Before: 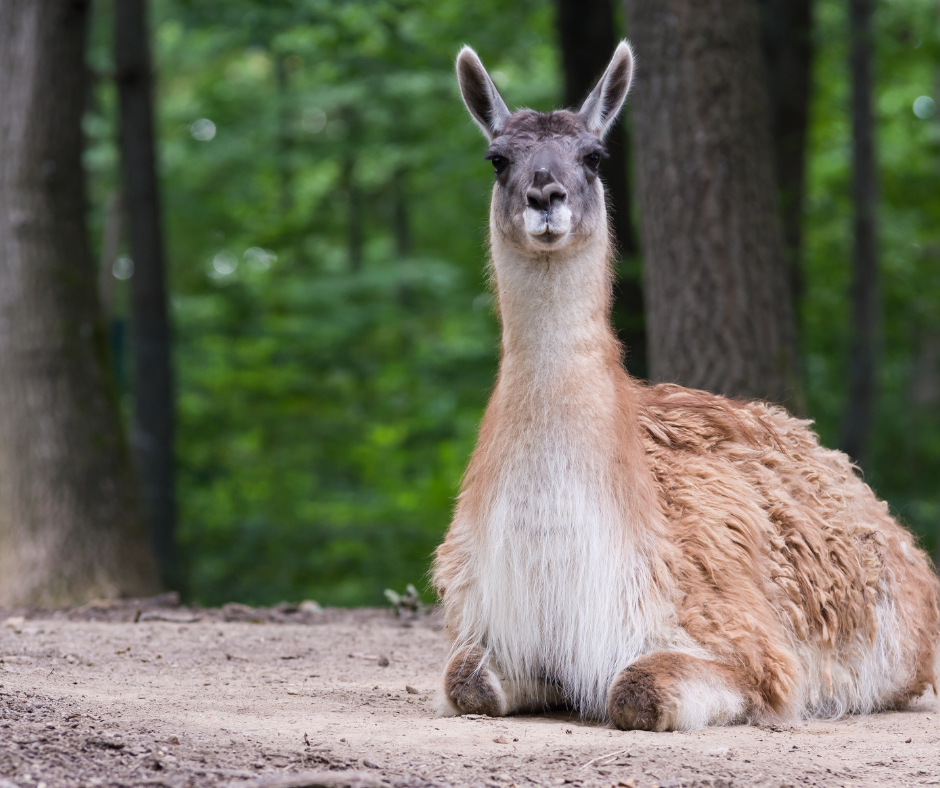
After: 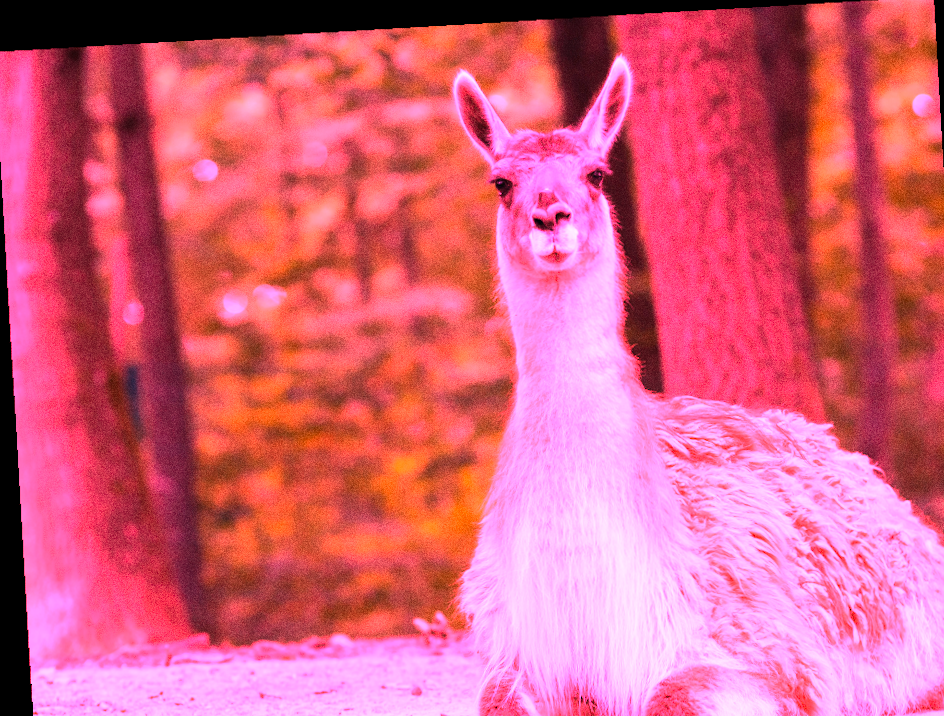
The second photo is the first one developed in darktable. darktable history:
crop and rotate: angle 0.2°, left 0.275%, right 3.127%, bottom 14.18%
rotate and perspective: rotation -3.18°, automatic cropping off
white balance: red 4.26, blue 1.802
grain: coarseness 0.09 ISO, strength 40%
